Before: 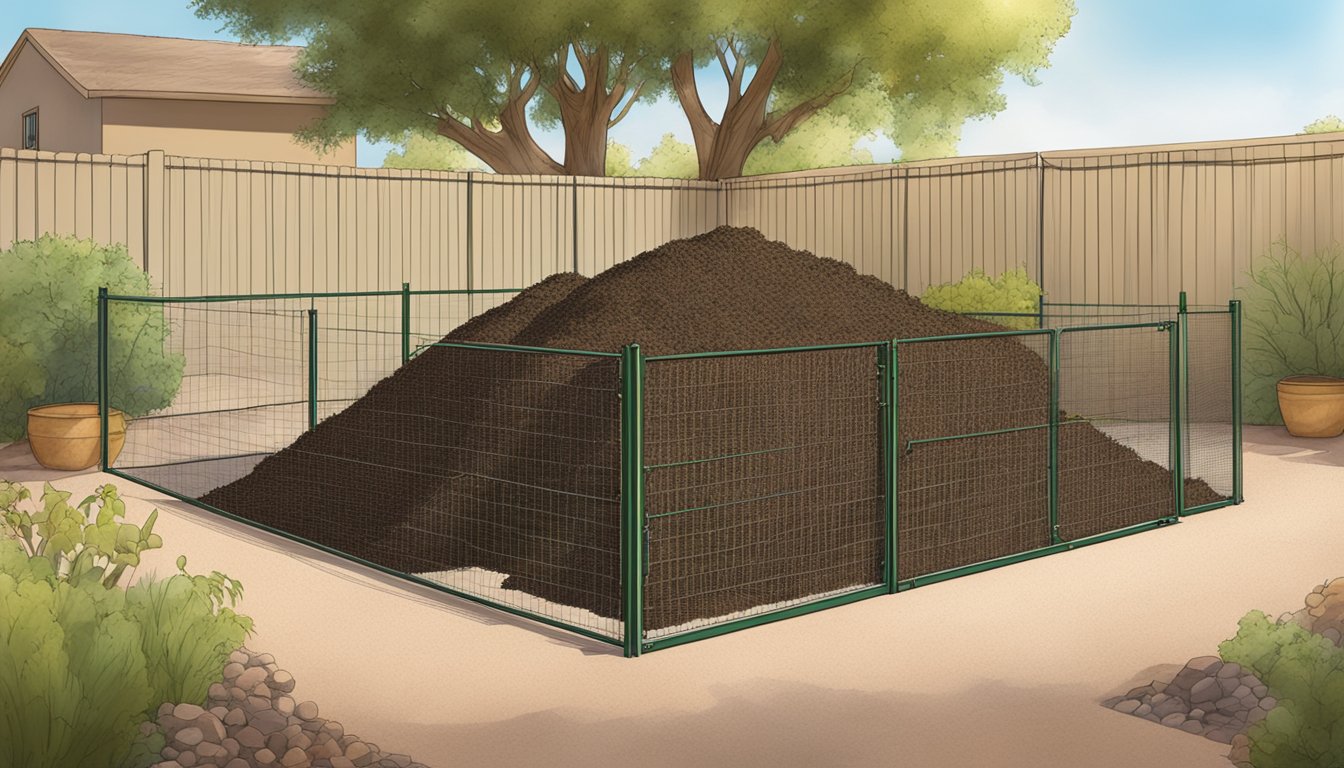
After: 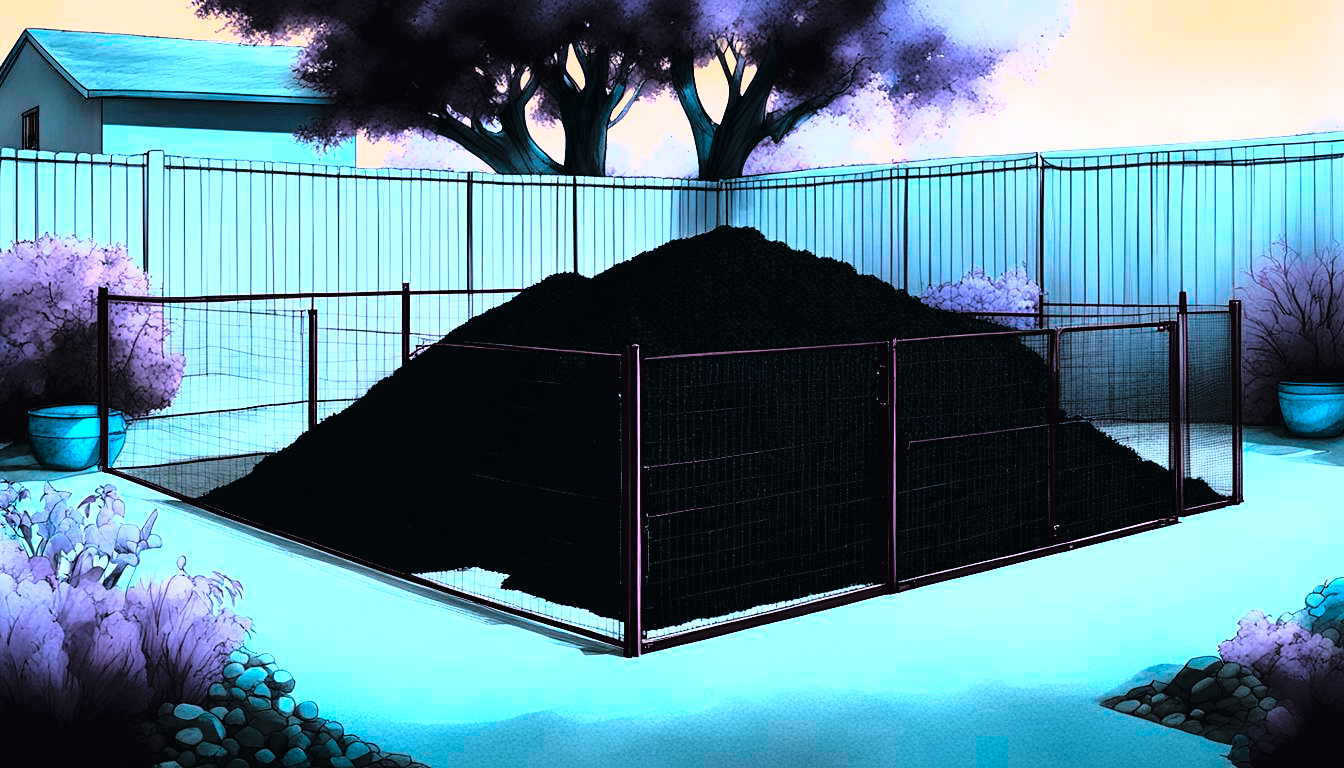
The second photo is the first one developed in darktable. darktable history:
tone curve: curves: ch0 [(0, 0) (0.003, 0.005) (0.011, 0.005) (0.025, 0.006) (0.044, 0.008) (0.069, 0.01) (0.1, 0.012) (0.136, 0.015) (0.177, 0.019) (0.224, 0.017) (0.277, 0.015) (0.335, 0.018) (0.399, 0.043) (0.468, 0.118) (0.543, 0.349) (0.623, 0.591) (0.709, 0.88) (0.801, 0.983) (0.898, 0.973) (1, 1)], color space Lab, linked channels, preserve colors none
color balance rgb: shadows lift › luminance -21.356%, shadows lift › chroma 6.546%, shadows lift › hue 269.98°, linear chroma grading › global chroma 9.025%, perceptual saturation grading › global saturation 11.631%, hue shift 179.25°, perceptual brilliance grading › mid-tones 10.107%, perceptual brilliance grading › shadows 15.303%, global vibrance 49.851%, contrast 0.422%
